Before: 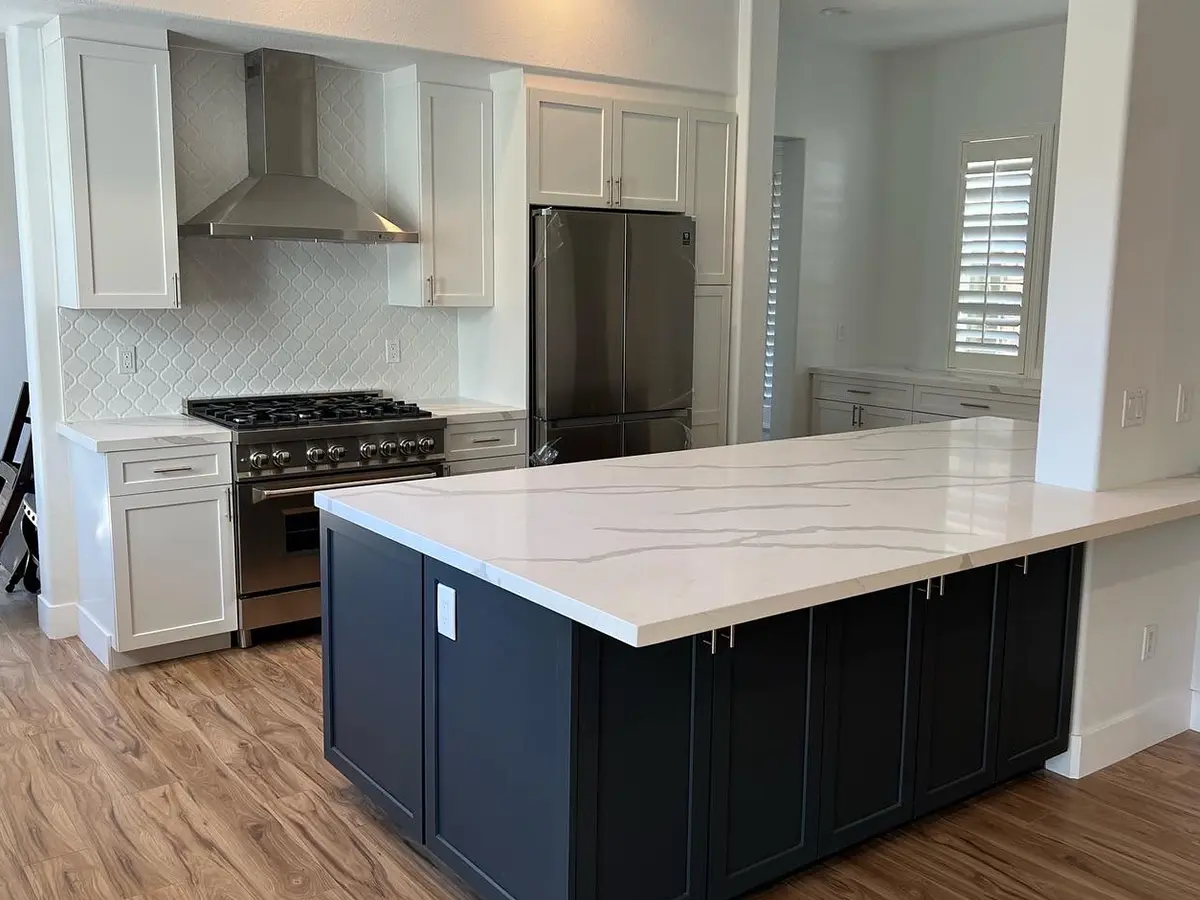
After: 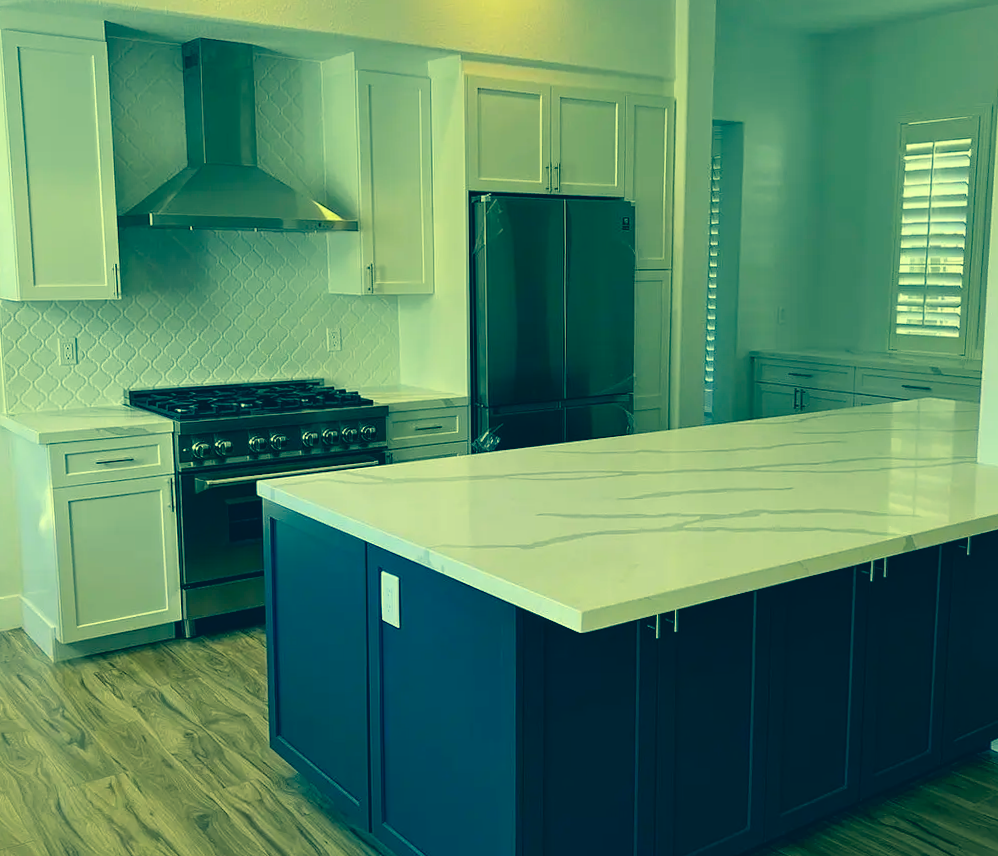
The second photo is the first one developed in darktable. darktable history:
levels: mode automatic, levels [0.036, 0.364, 0.827]
crop and rotate: angle 0.657°, left 4.157%, top 0.865%, right 11.372%, bottom 2.548%
color correction: highlights a* -16.16, highlights b* 39.54, shadows a* -39.47, shadows b* -26.18
